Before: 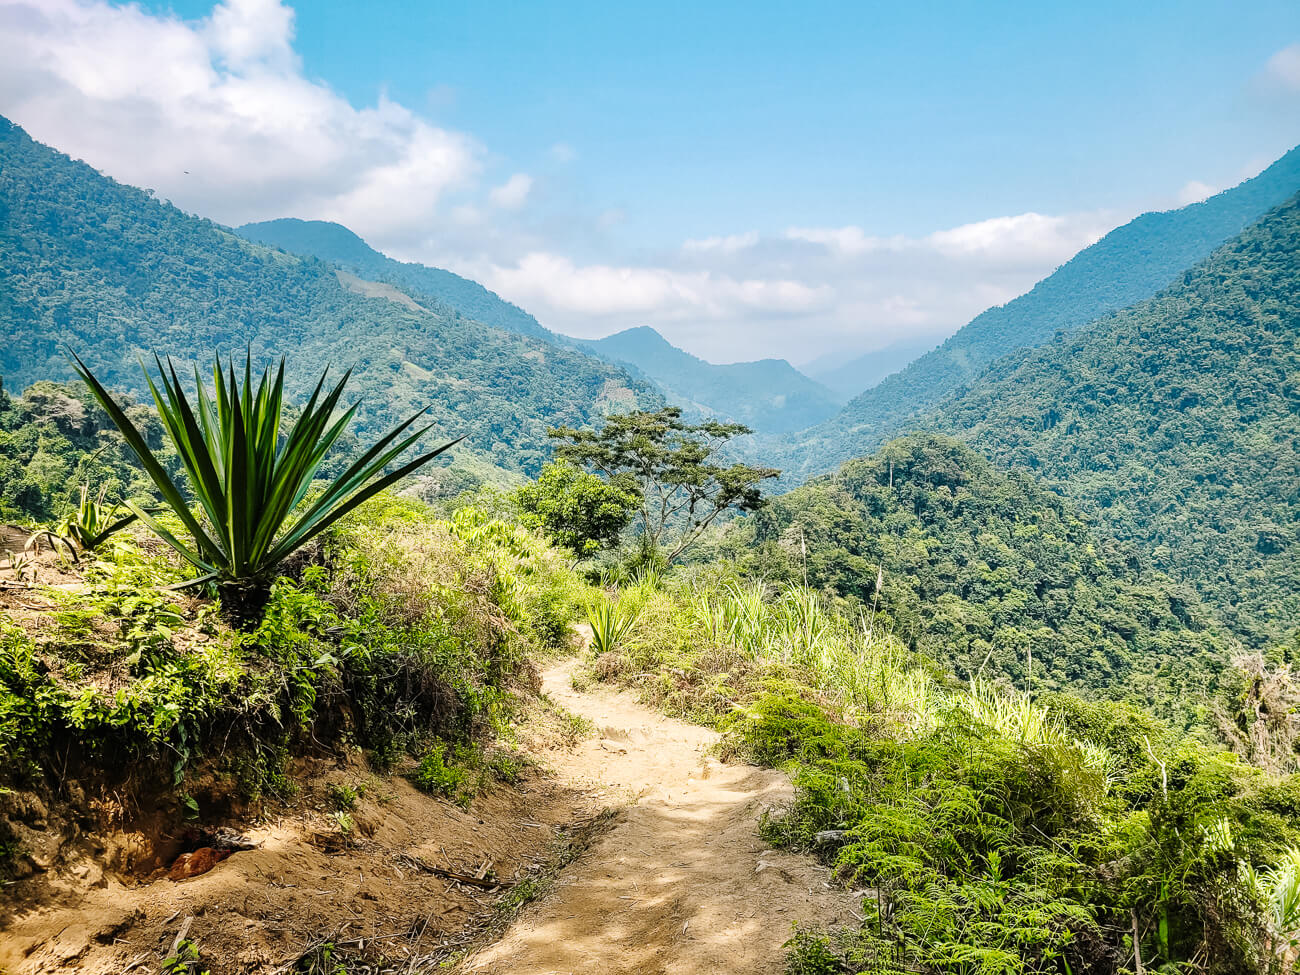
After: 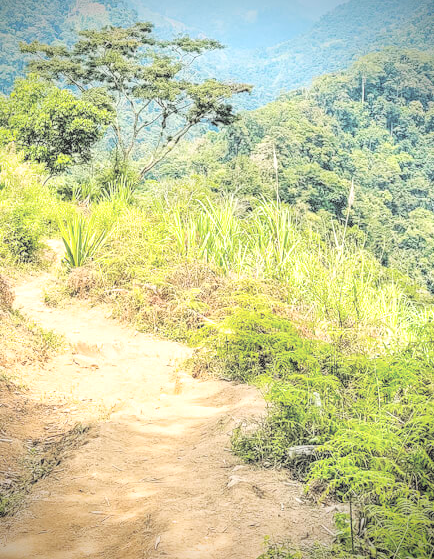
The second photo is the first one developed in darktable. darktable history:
contrast brightness saturation: brightness 0.984
local contrast: detail 130%
crop: left 40.616%, top 39.536%, right 25.95%, bottom 3.044%
vignetting: brightness -0.647, saturation -0.009
